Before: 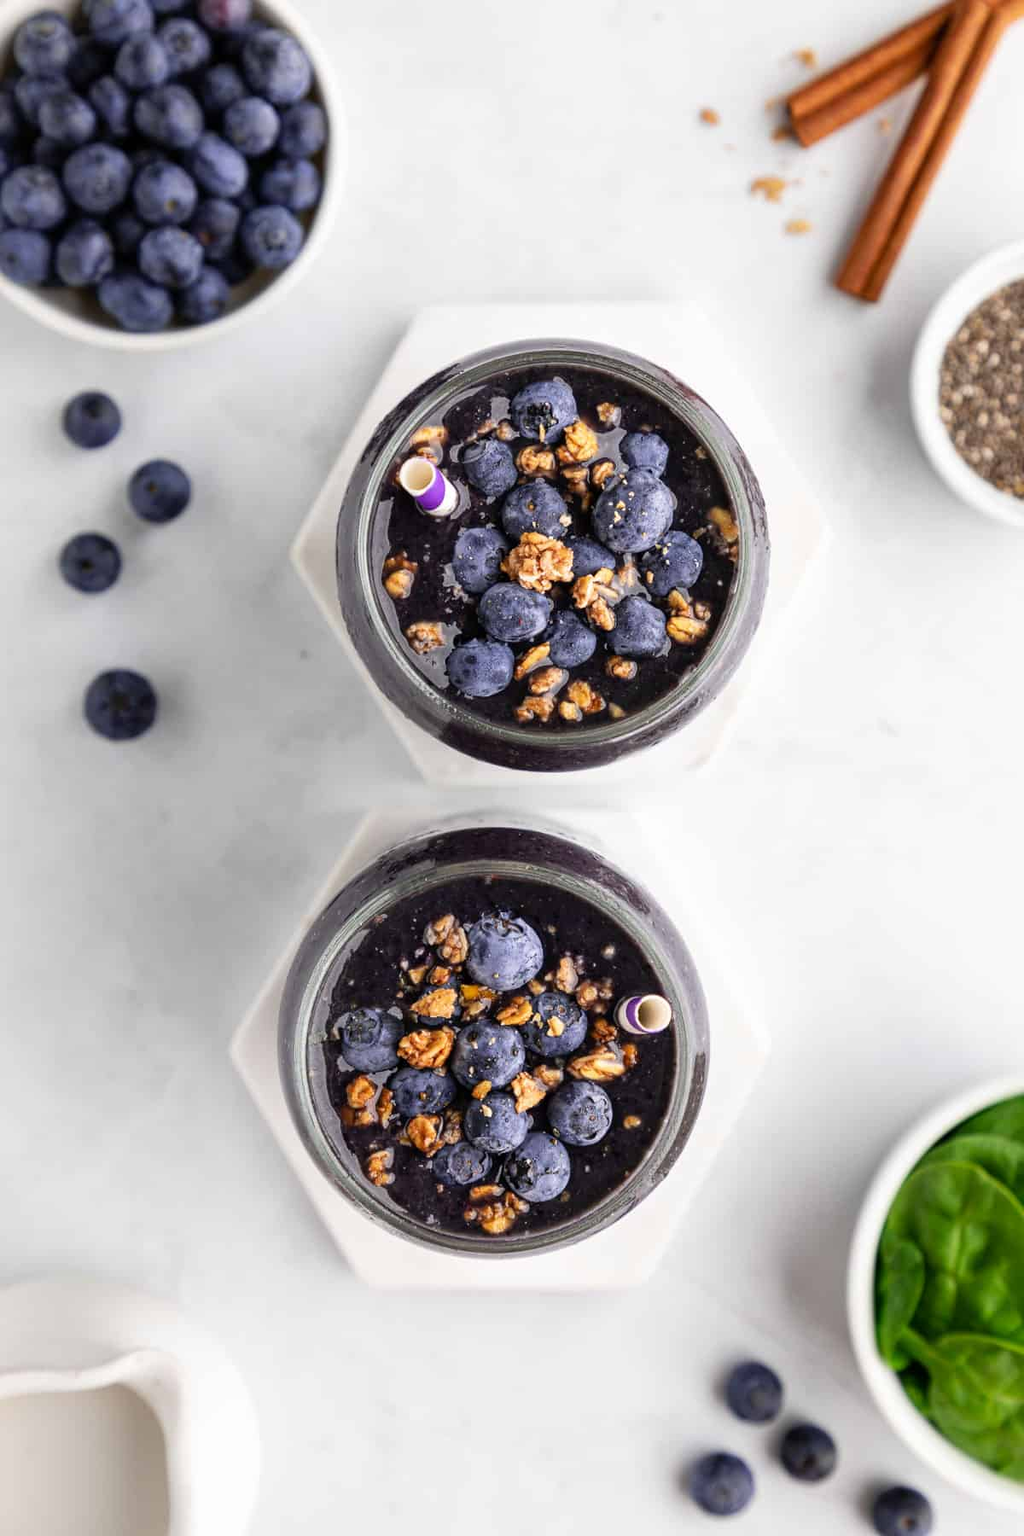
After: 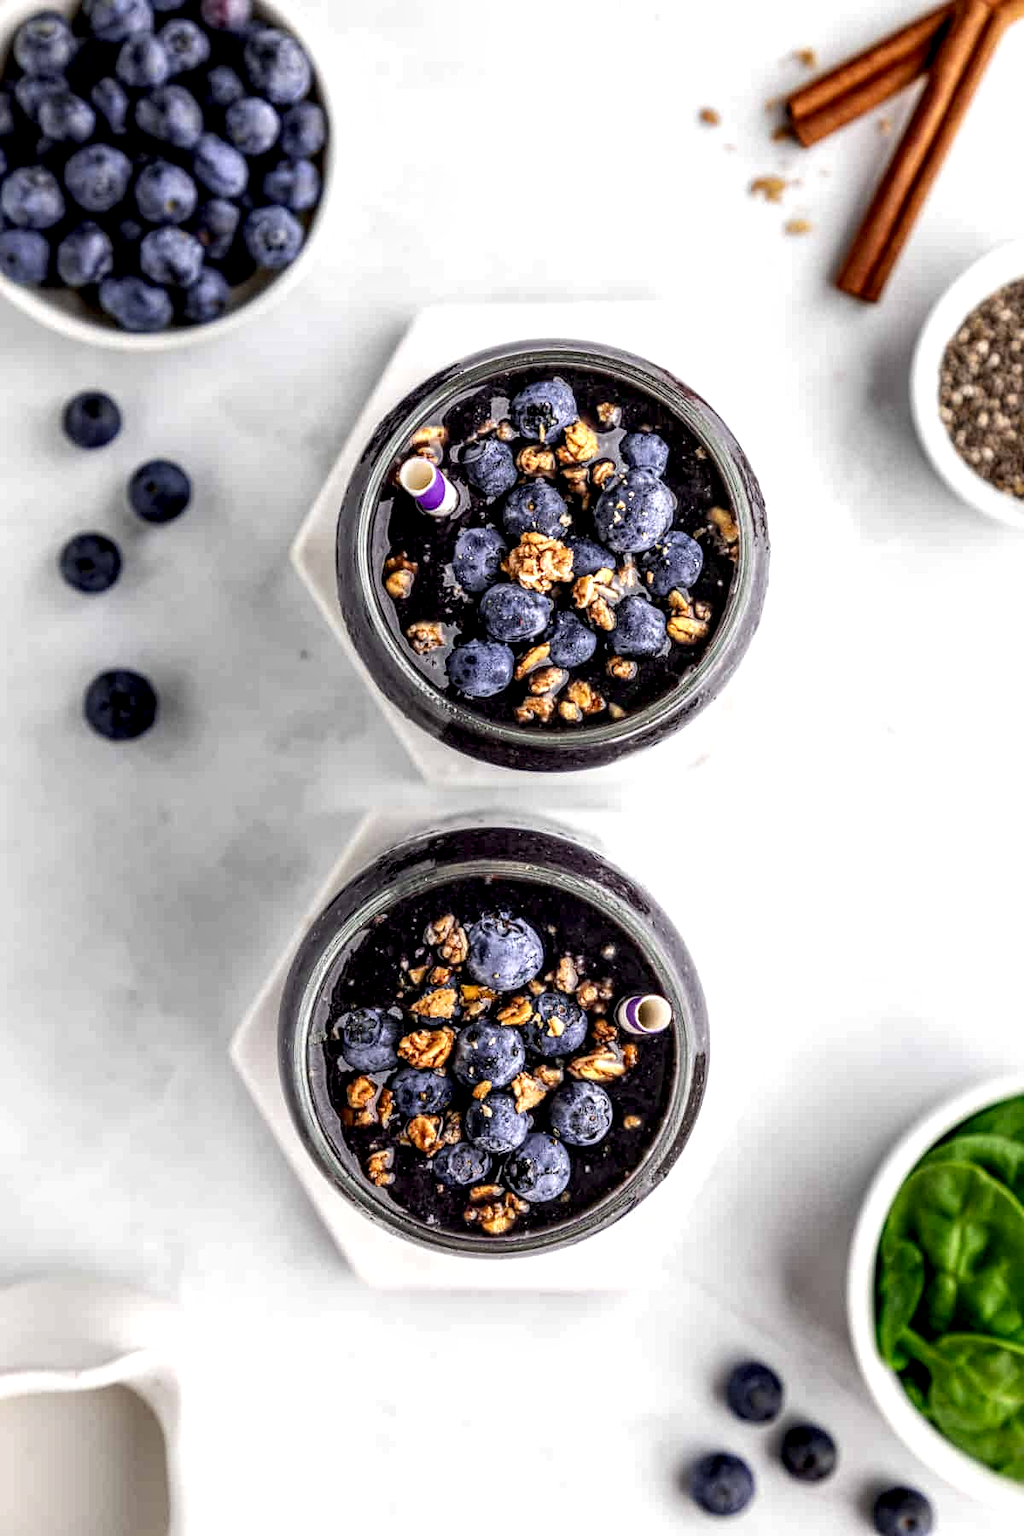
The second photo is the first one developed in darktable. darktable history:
local contrast: highlights 19%, detail 187%
exposure: exposure 0.153 EV, compensate highlight preservation false
